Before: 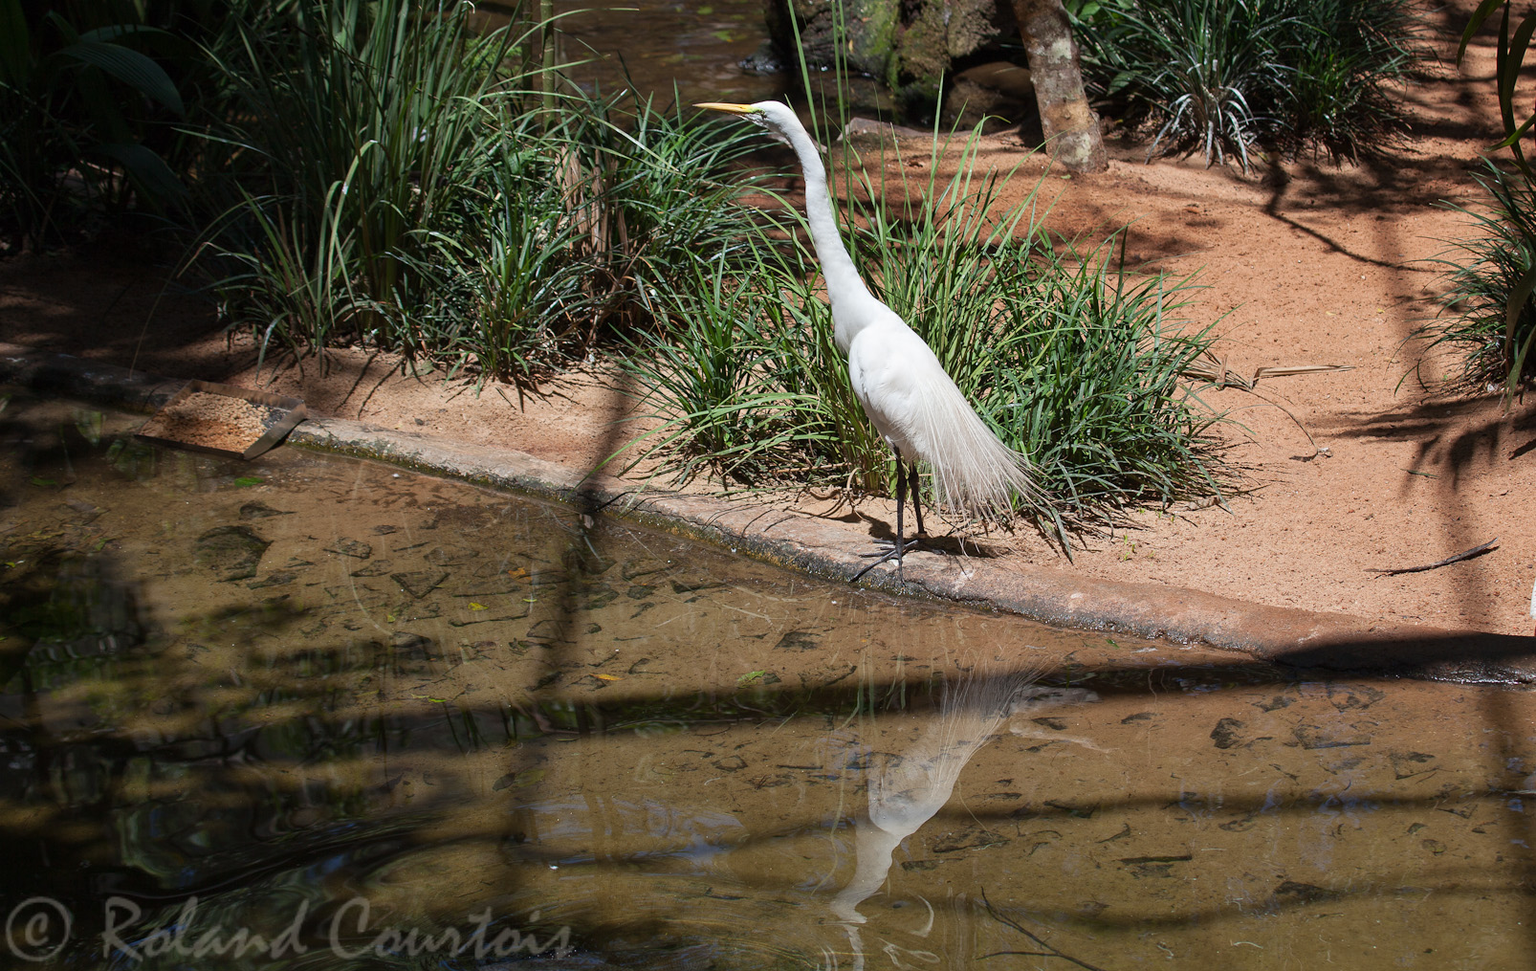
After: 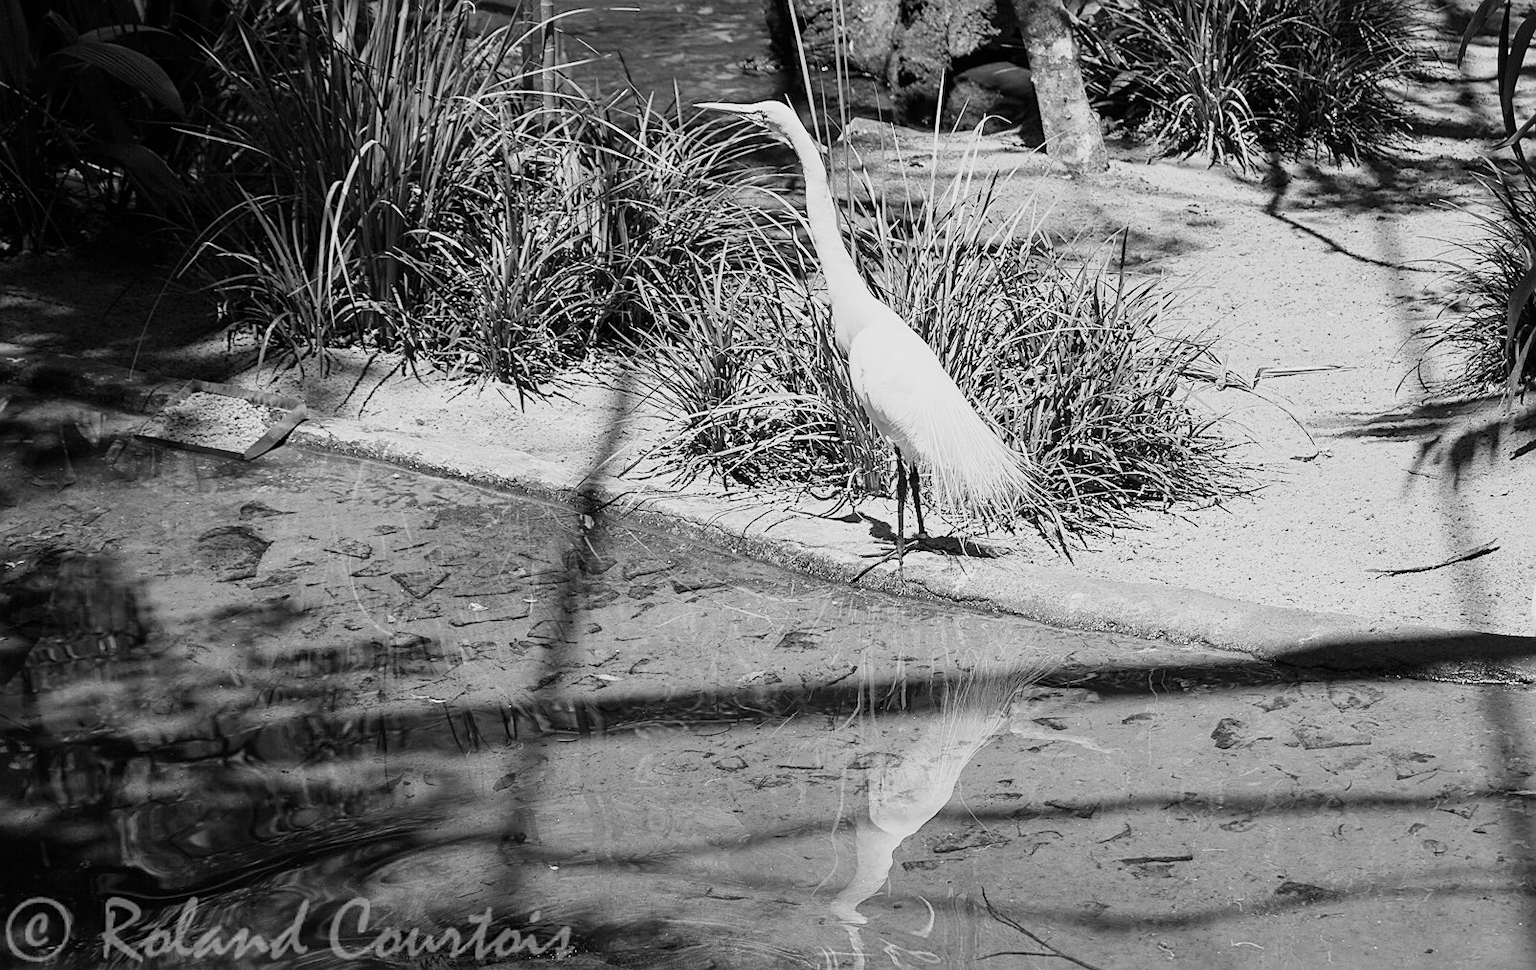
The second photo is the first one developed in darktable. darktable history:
color zones: curves: ch0 [(0, 0.554) (0.146, 0.662) (0.293, 0.86) (0.503, 0.774) (0.637, 0.106) (0.74, 0.072) (0.866, 0.488) (0.998, 0.569)]; ch1 [(0, 0) (0.143, 0) (0.286, 0) (0.429, 0) (0.571, 0) (0.714, 0) (0.857, 0)]
exposure: black level correction 0, exposure 1.1 EV, compensate exposure bias true, compensate highlight preservation false
sharpen: on, module defaults
filmic rgb: black relative exposure -7.65 EV, white relative exposure 4.56 EV, hardness 3.61
color calibration: illuminant custom, x 0.261, y 0.521, temperature 7054.11 K
